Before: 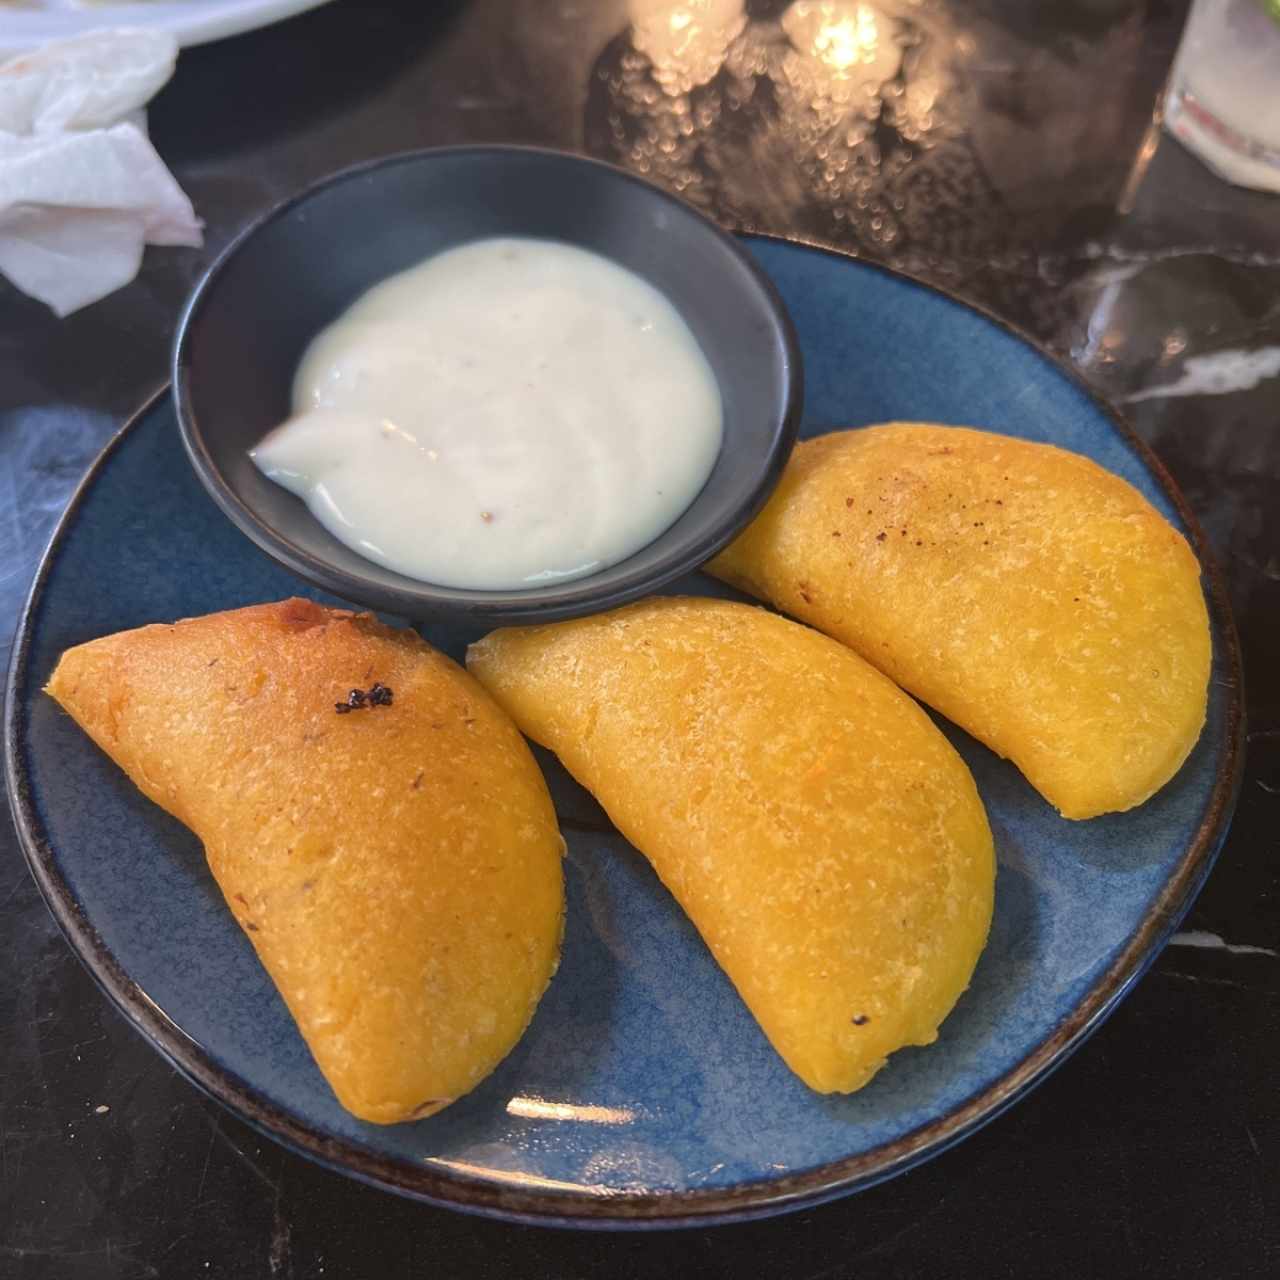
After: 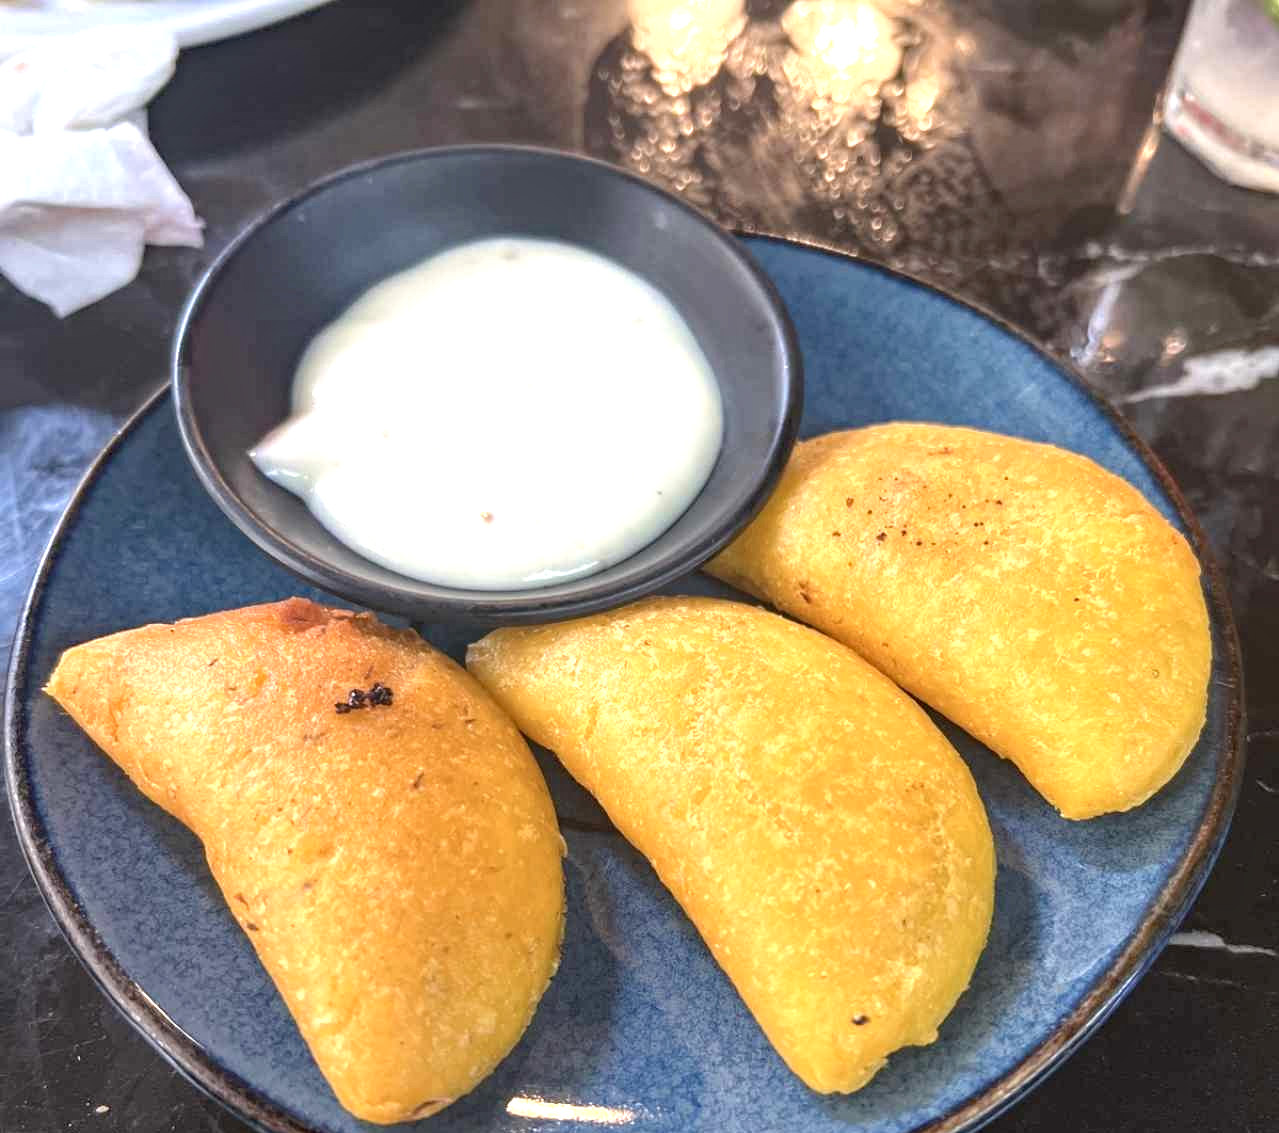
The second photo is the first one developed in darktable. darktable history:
crop and rotate: top 0%, bottom 11.439%
haze removal: adaptive false
contrast brightness saturation: saturation -0.157
local contrast: on, module defaults
exposure: black level correction 0, exposure 0.935 EV, compensate highlight preservation false
